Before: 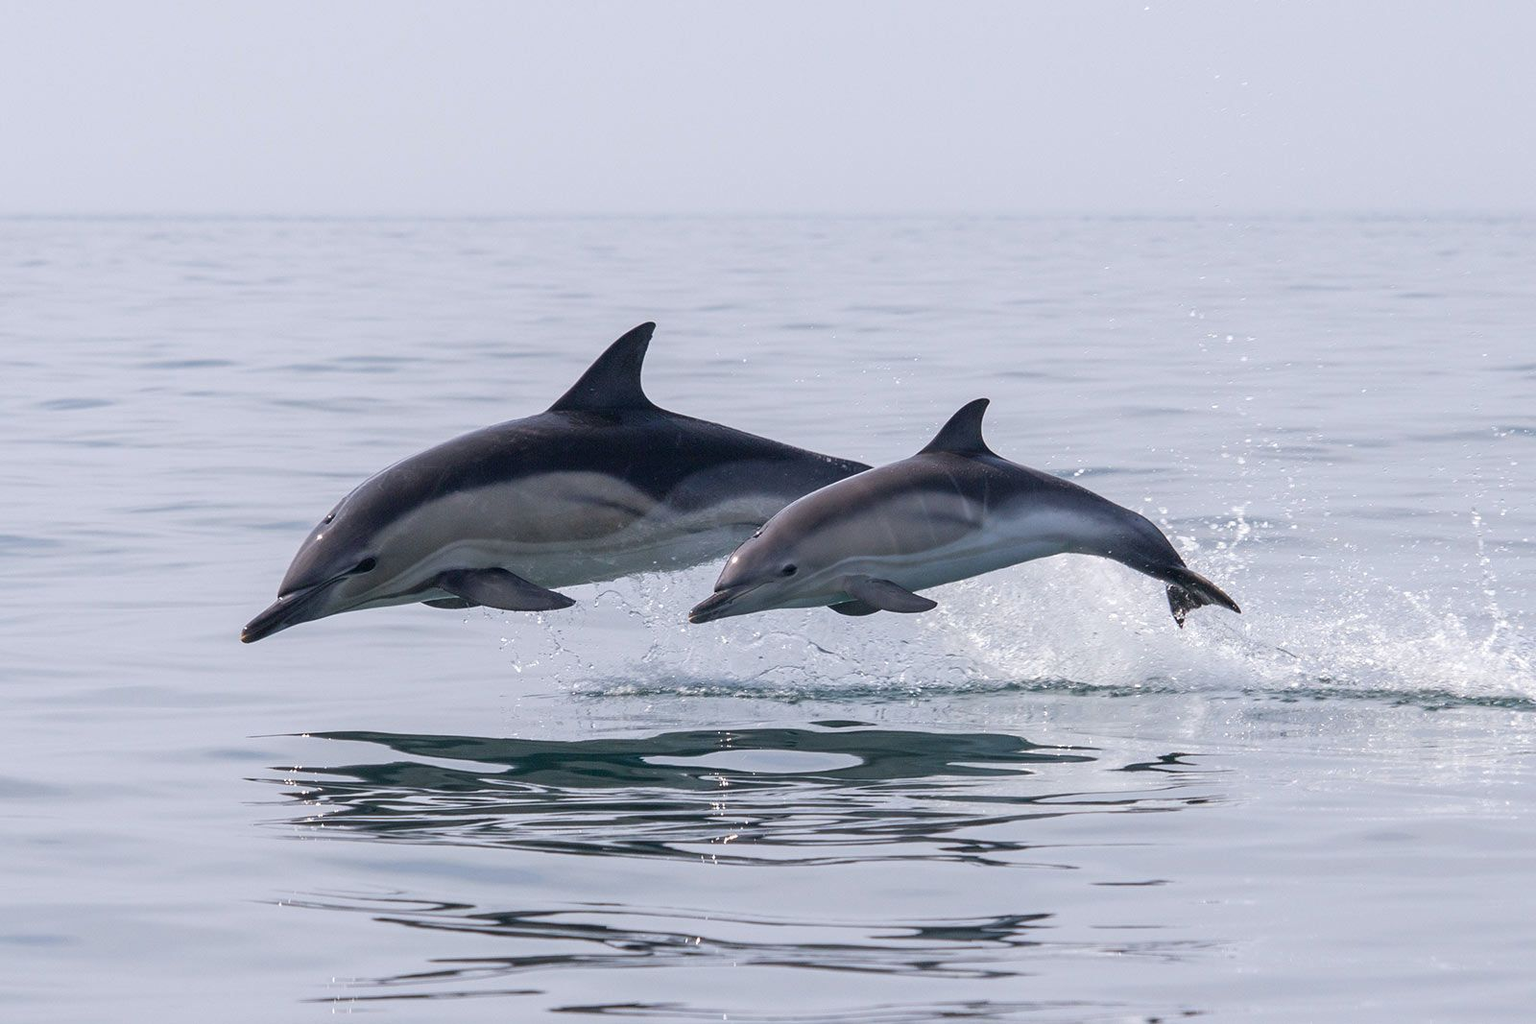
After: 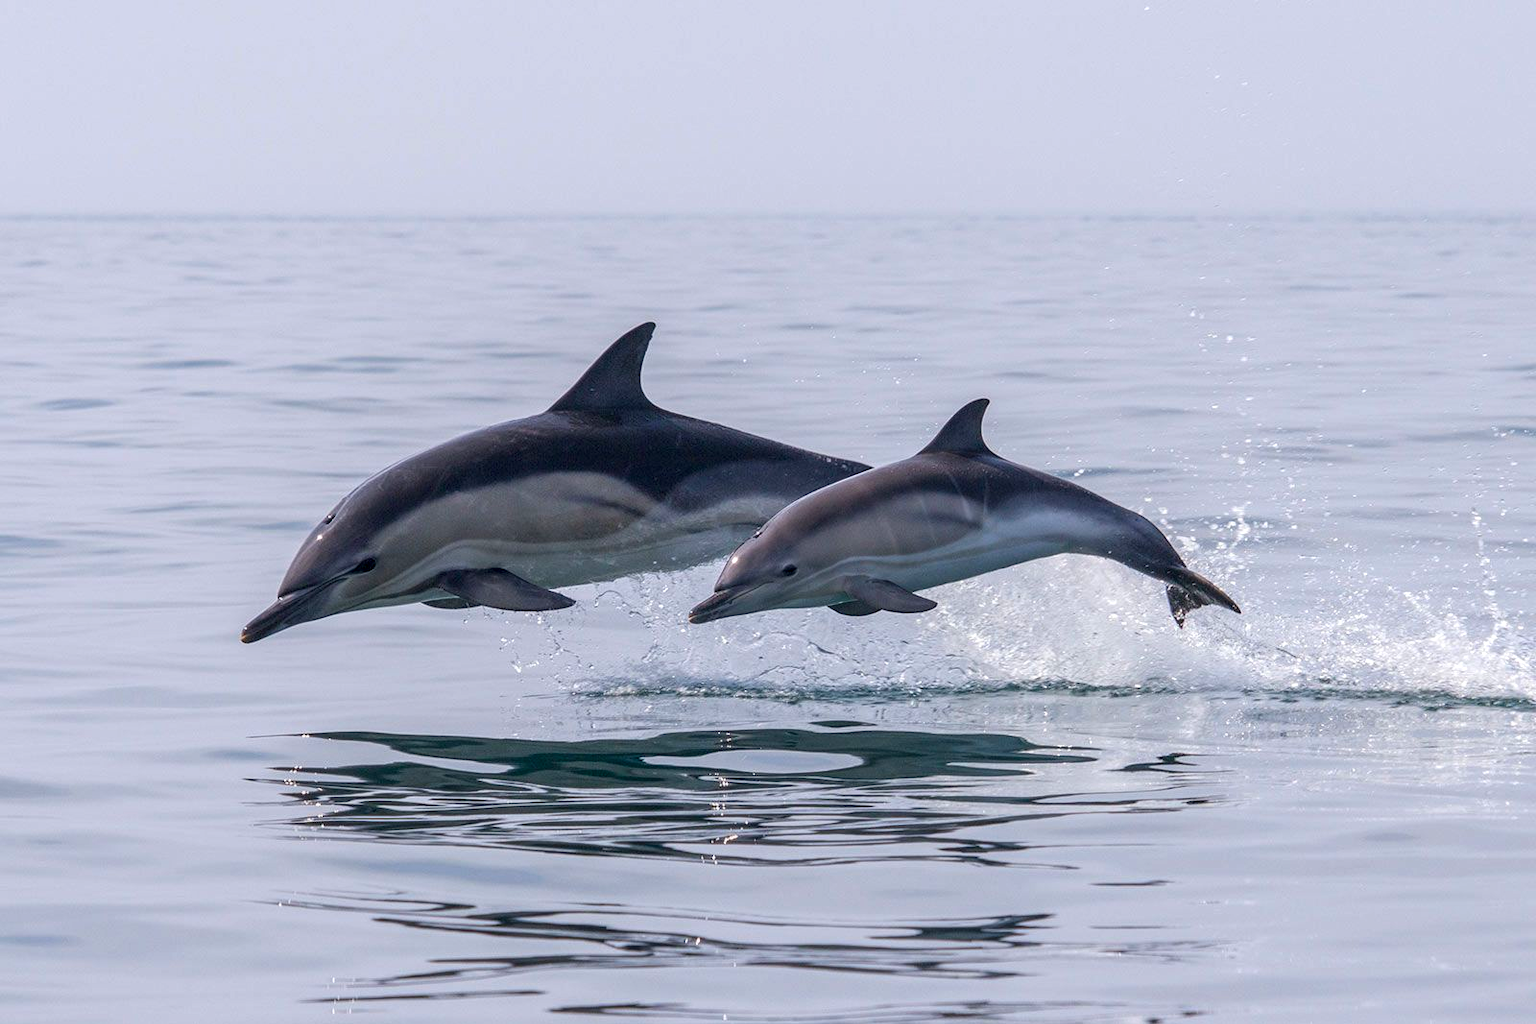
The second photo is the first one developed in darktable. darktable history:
color balance rgb: perceptual saturation grading › global saturation 19.566%, global vibrance 20%
local contrast: on, module defaults
